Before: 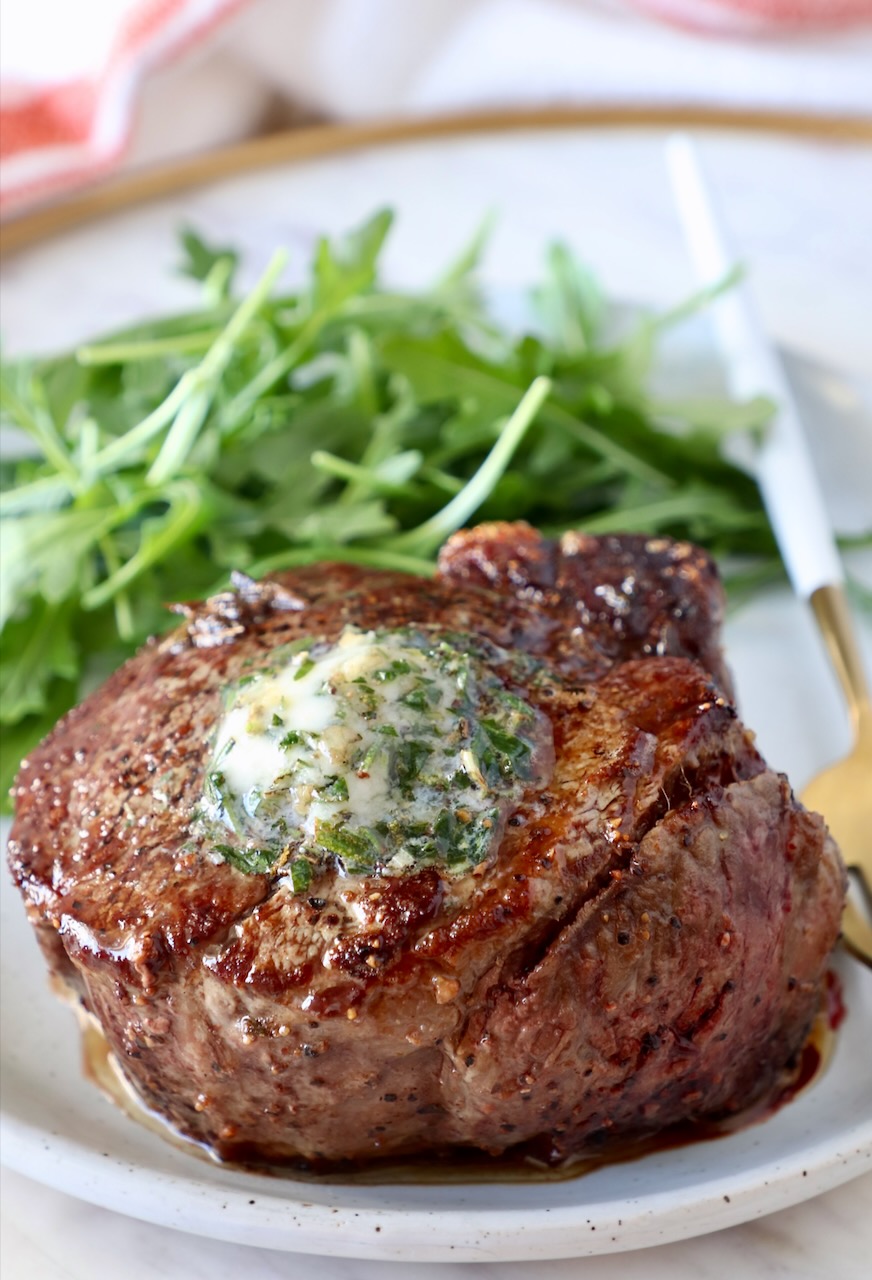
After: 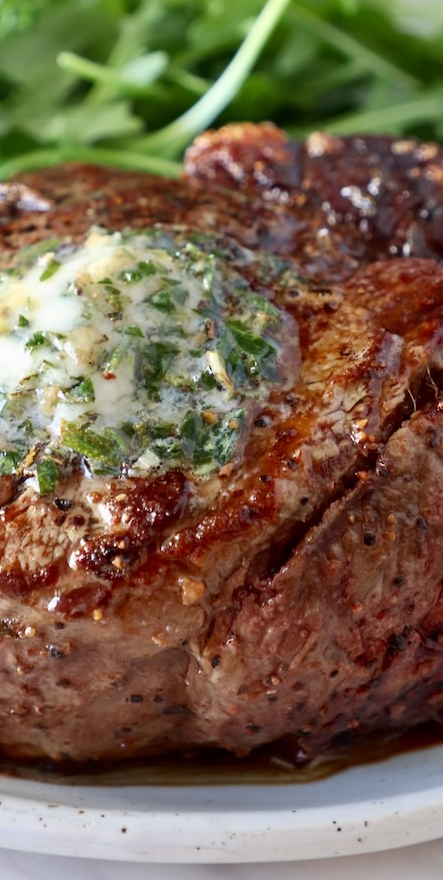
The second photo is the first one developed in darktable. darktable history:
crop and rotate: left 29.348%, top 31.176%, right 19.831%
